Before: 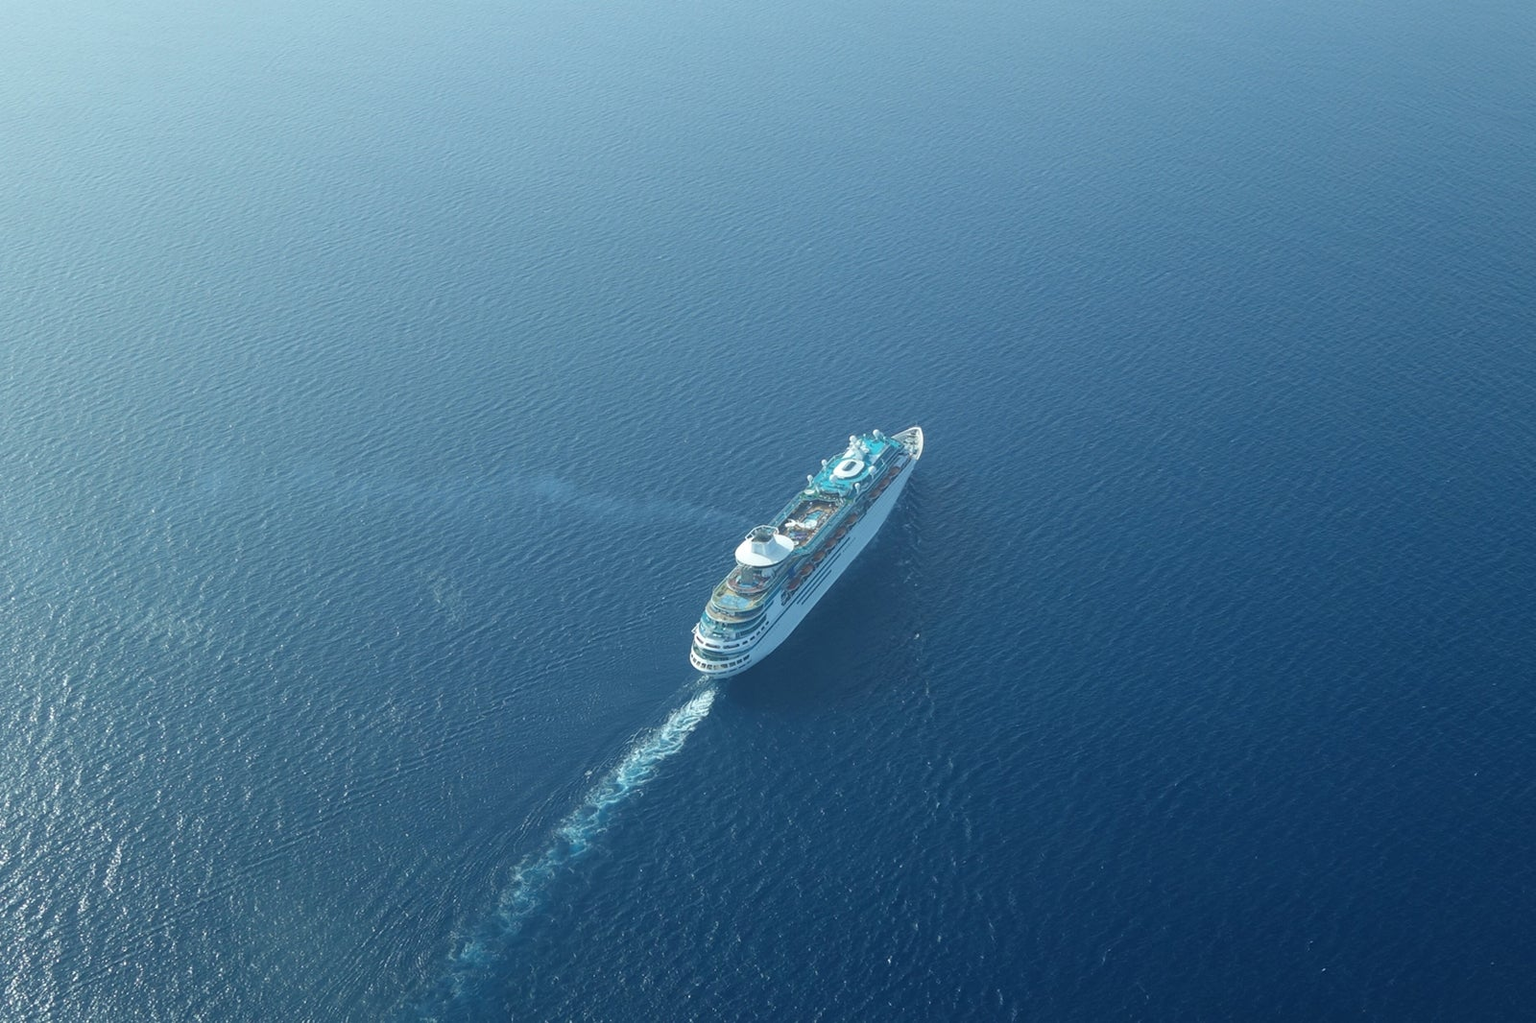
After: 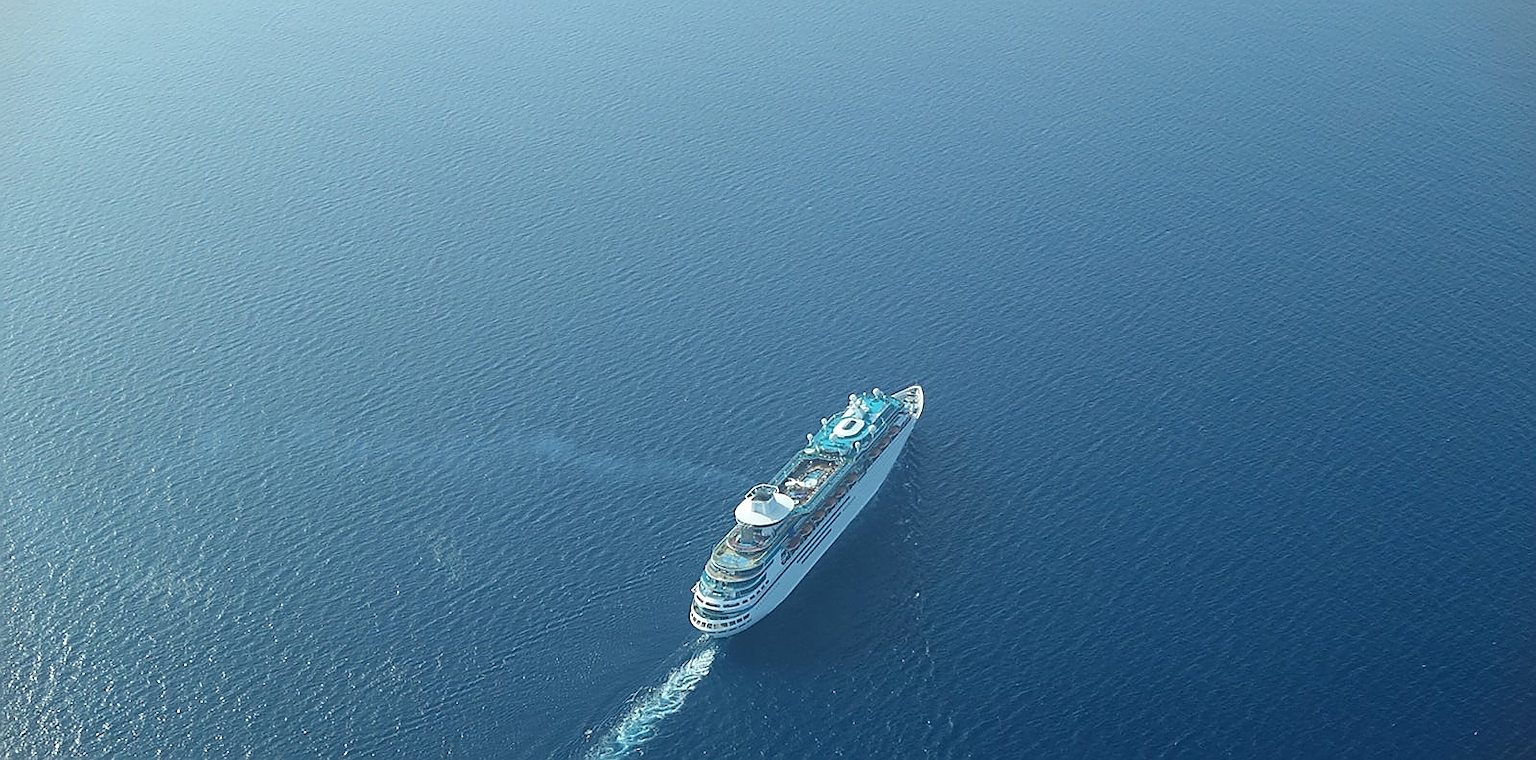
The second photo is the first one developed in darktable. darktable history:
contrast equalizer: y [[0.5 ×6], [0.5 ×6], [0.5, 0.5, 0.501, 0.545, 0.707, 0.863], [0 ×6], [0 ×6]], mix 0.591
crop: top 4.04%, bottom 21.605%
sharpen: radius 1.372, amount 1.253, threshold 0.661
vignetting: fall-off start 99.57%
